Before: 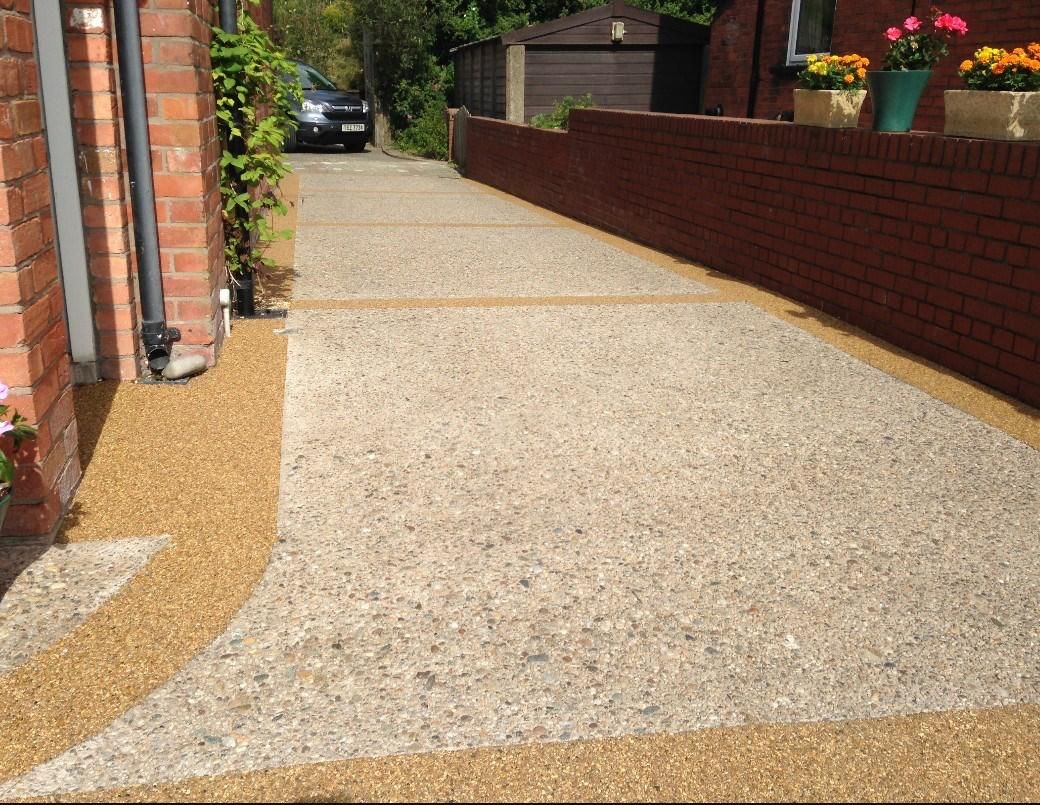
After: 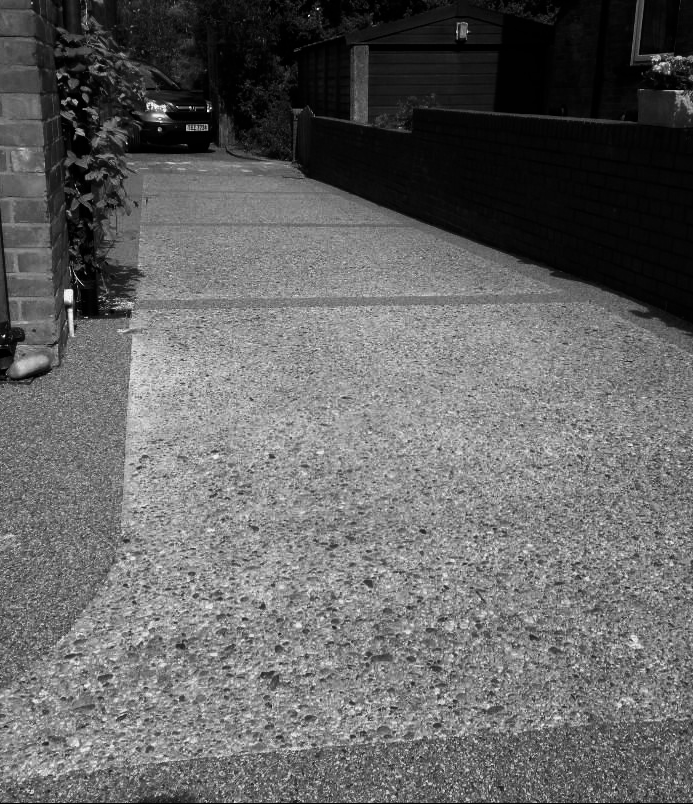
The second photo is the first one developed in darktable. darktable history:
crop and rotate: left 15.055%, right 18.278%
exposure: compensate highlight preservation false
contrast brightness saturation: contrast -0.03, brightness -0.59, saturation -1
